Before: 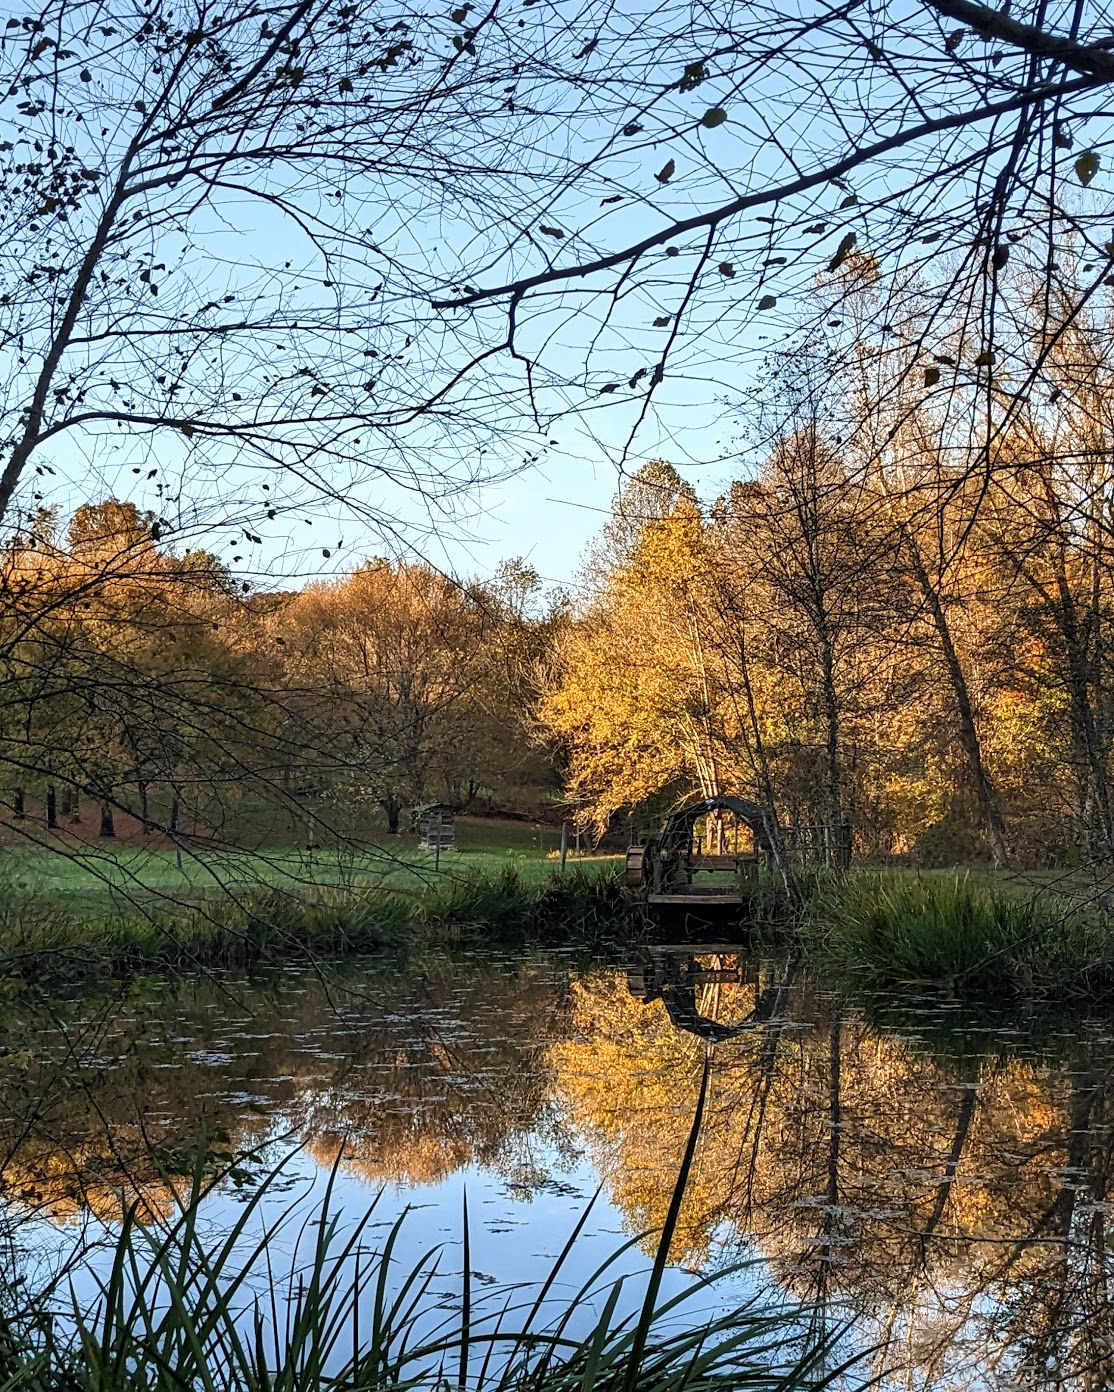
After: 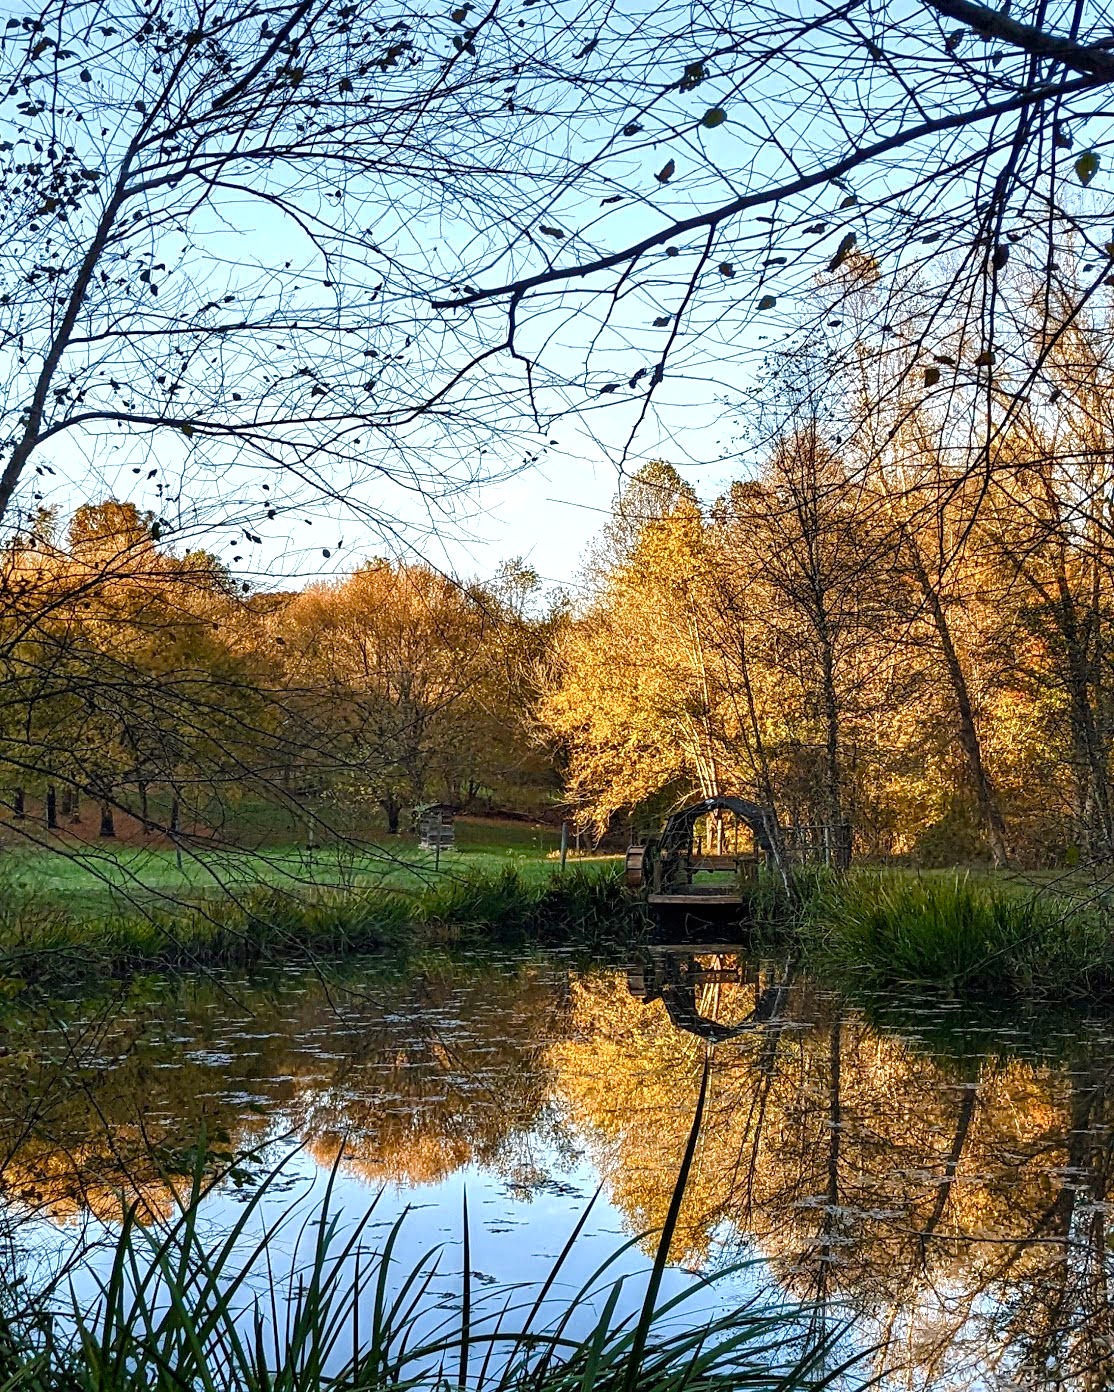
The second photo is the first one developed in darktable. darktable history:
tone equalizer: on, module defaults
color balance rgb: perceptual saturation grading › global saturation 25%, perceptual saturation grading › highlights -50%, perceptual saturation grading › shadows 30%, perceptual brilliance grading › global brilliance 12%, global vibrance 20%
shadows and highlights: shadows -20, white point adjustment -2, highlights -35
